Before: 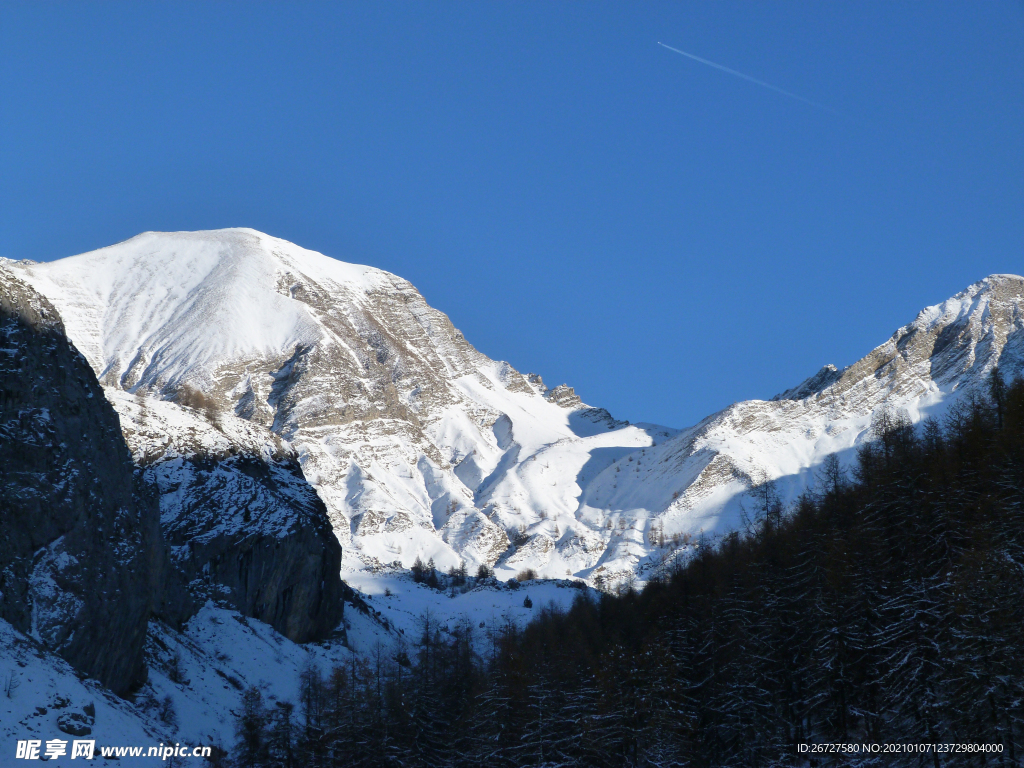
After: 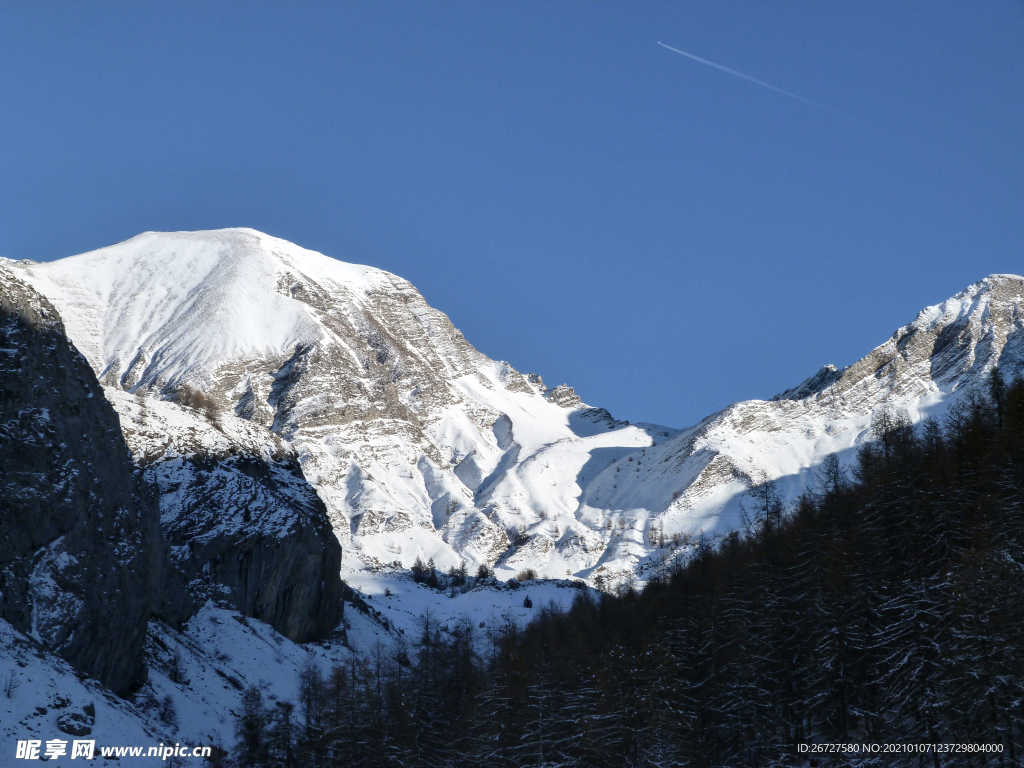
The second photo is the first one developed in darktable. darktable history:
local contrast: on, module defaults
contrast brightness saturation: contrast 0.108, saturation -0.171
